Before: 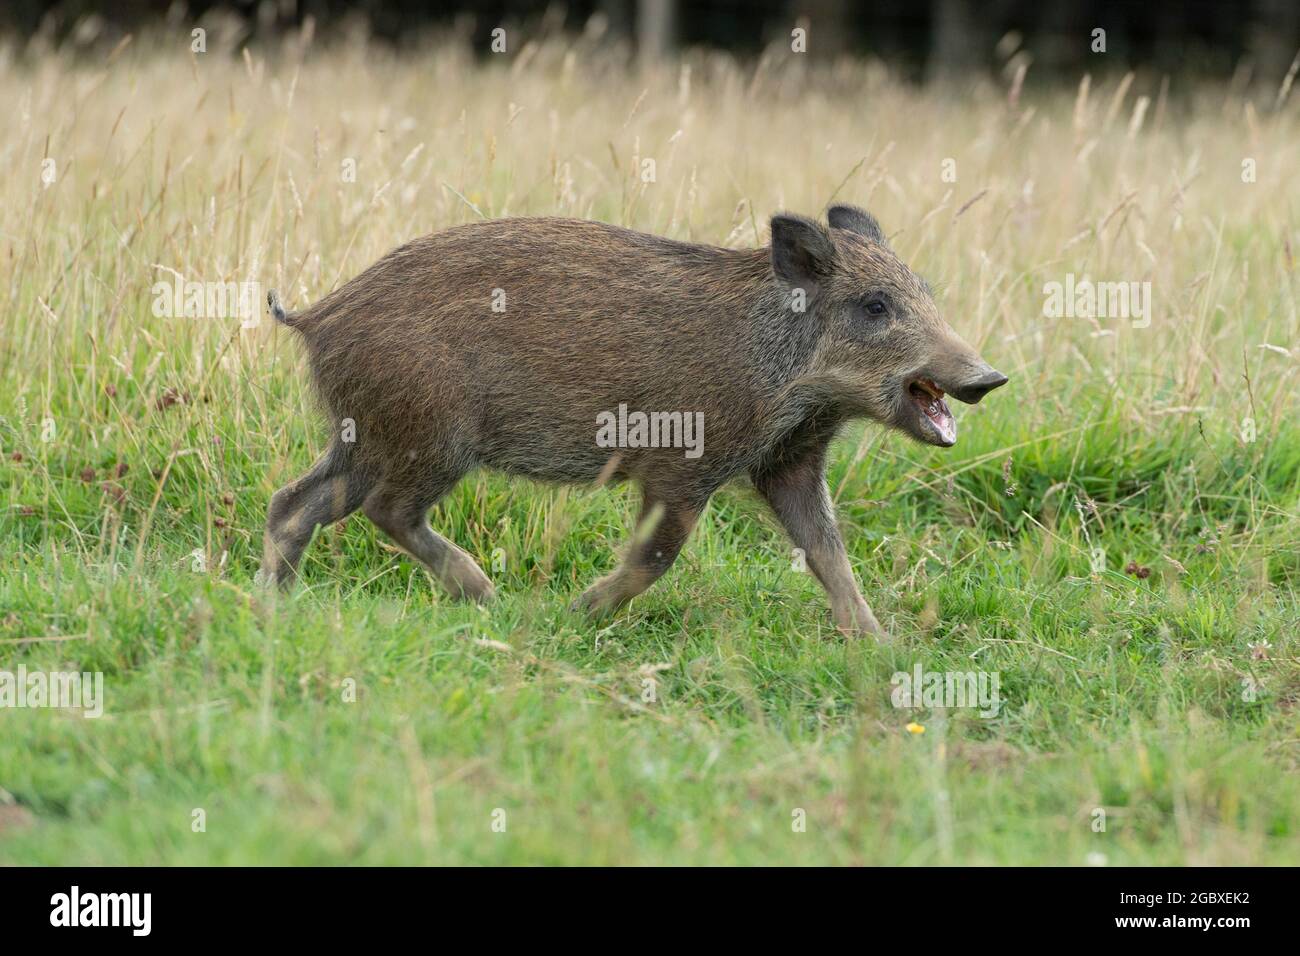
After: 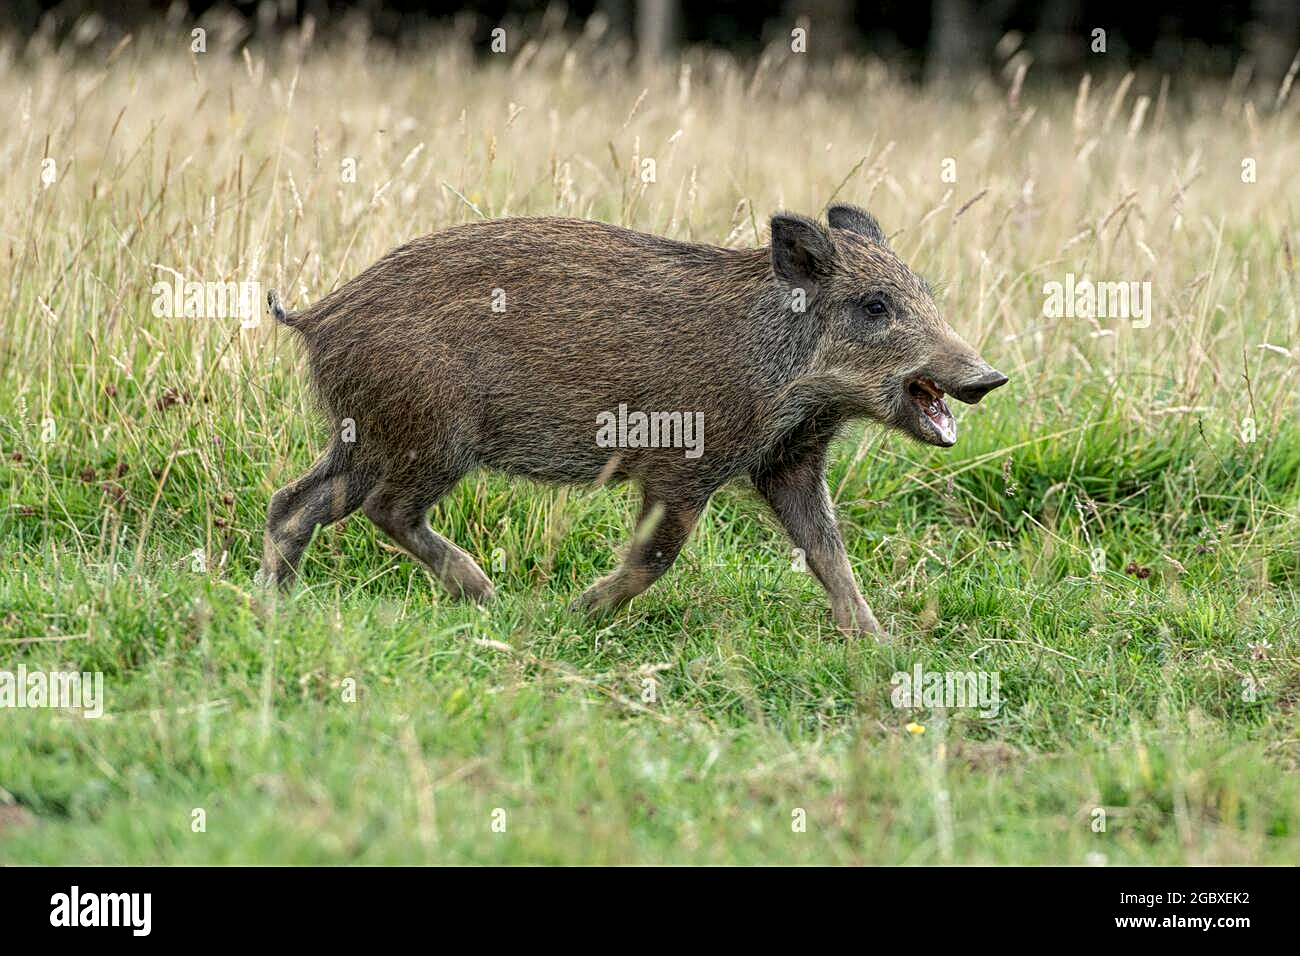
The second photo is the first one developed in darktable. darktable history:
local contrast: highlights 101%, shadows 101%, detail 201%, midtone range 0.2
sharpen: on, module defaults
